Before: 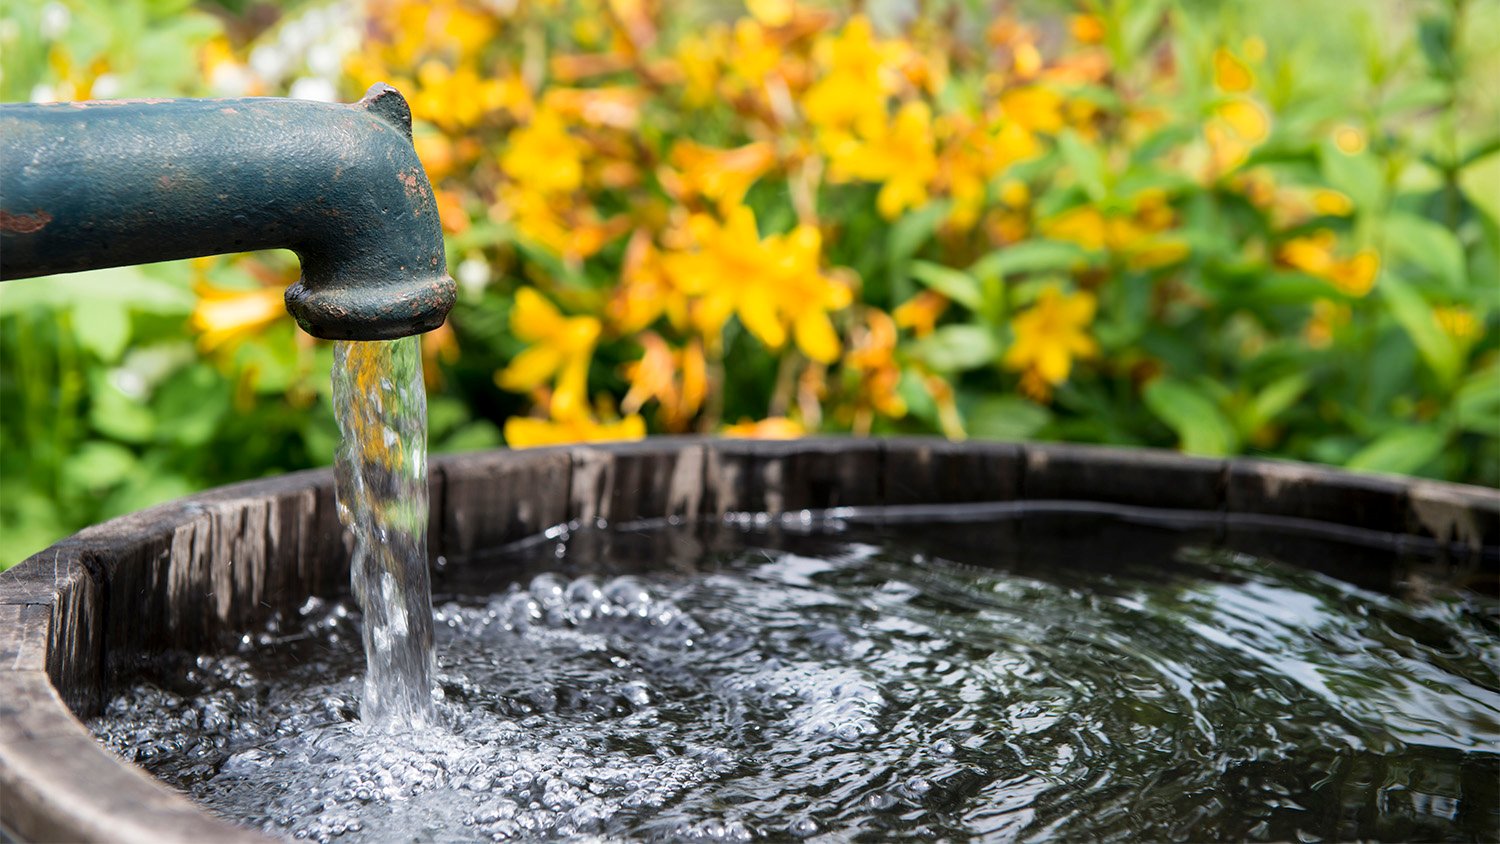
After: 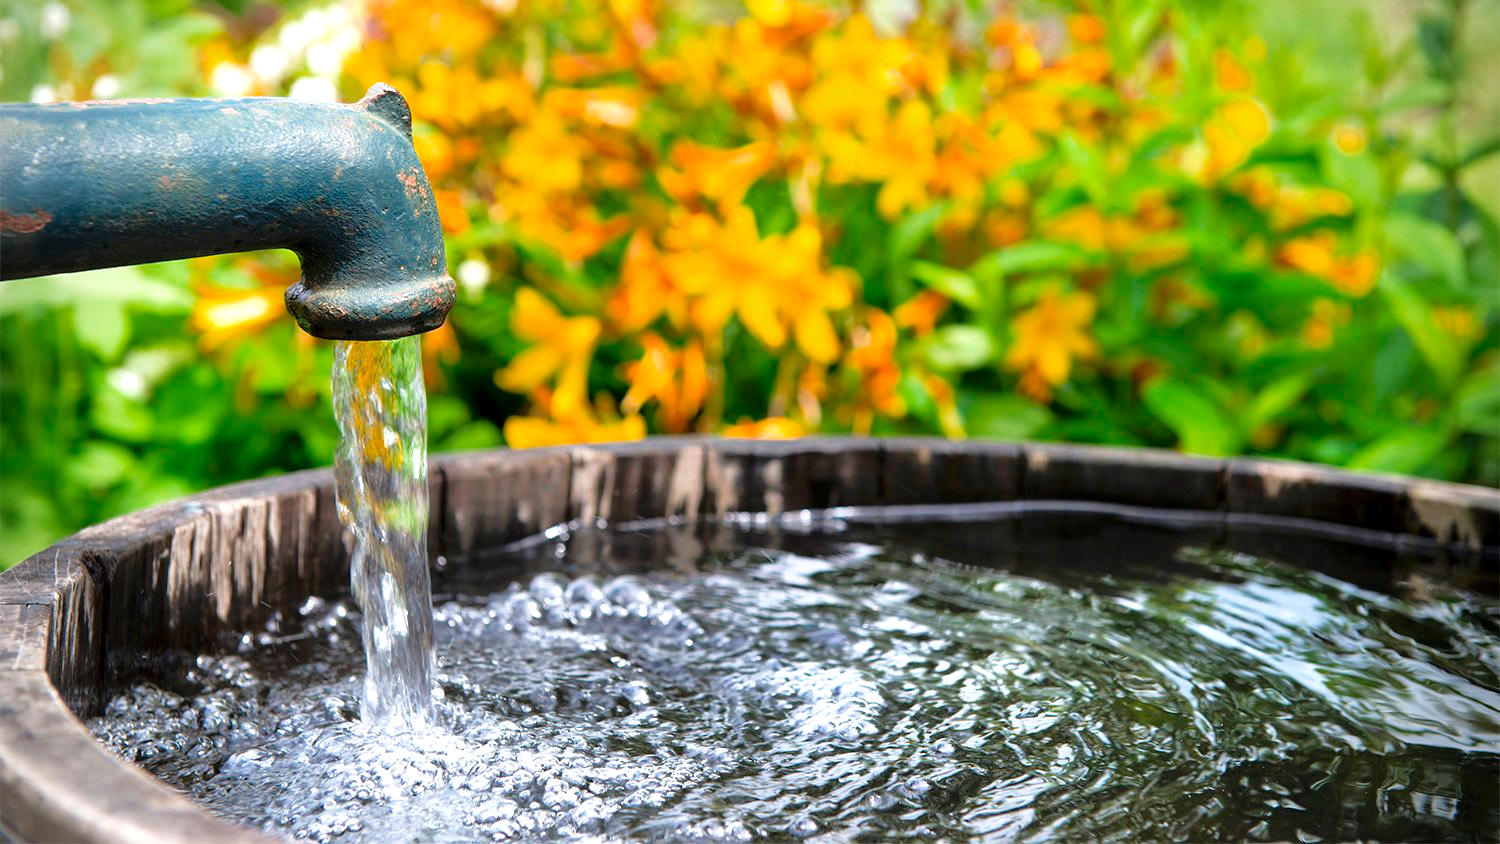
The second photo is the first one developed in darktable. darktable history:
tone equalizer: -8 EV 0.028 EV, -7 EV -0.033 EV, -6 EV 0.01 EV, -5 EV 0.038 EV, -4 EV 0.281 EV, -3 EV 0.631 EV, -2 EV 0.565 EV, -1 EV 0.194 EV, +0 EV 0.036 EV
color zones: curves: ch0 [(0, 0.425) (0.143, 0.422) (0.286, 0.42) (0.429, 0.419) (0.571, 0.419) (0.714, 0.42) (0.857, 0.422) (1, 0.425)]; ch1 [(0, 0.666) (0.143, 0.669) (0.286, 0.671) (0.429, 0.67) (0.571, 0.67) (0.714, 0.67) (0.857, 0.67) (1, 0.666)]
exposure: exposure 0.661 EV, compensate exposure bias true, compensate highlight preservation false
vignetting: on, module defaults
